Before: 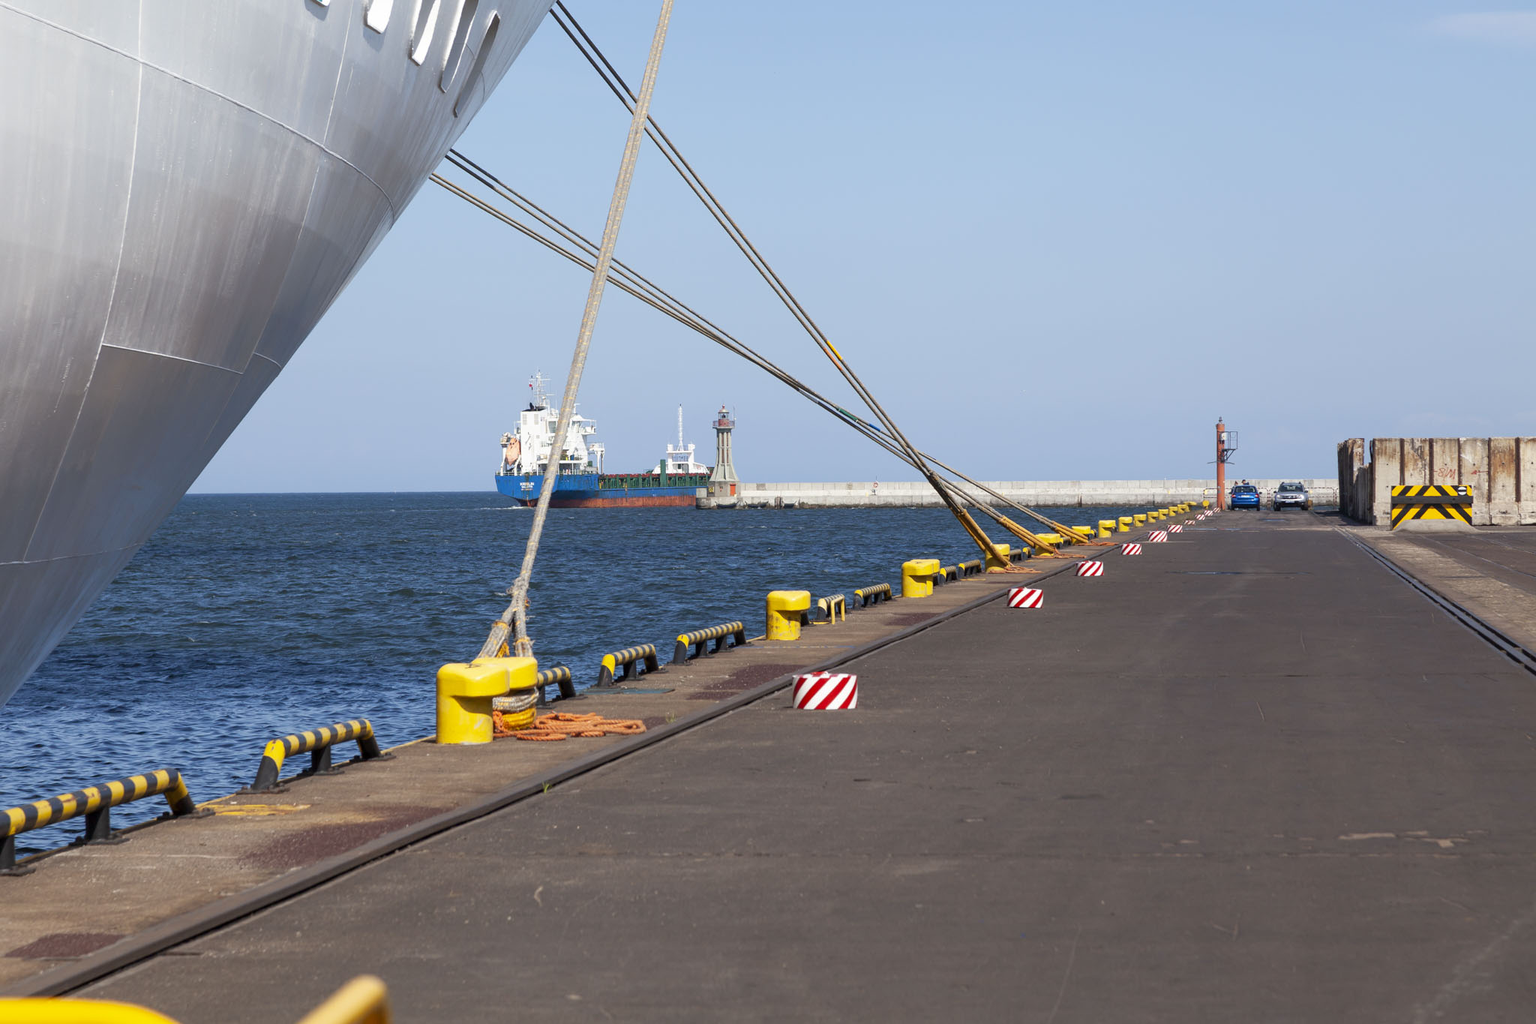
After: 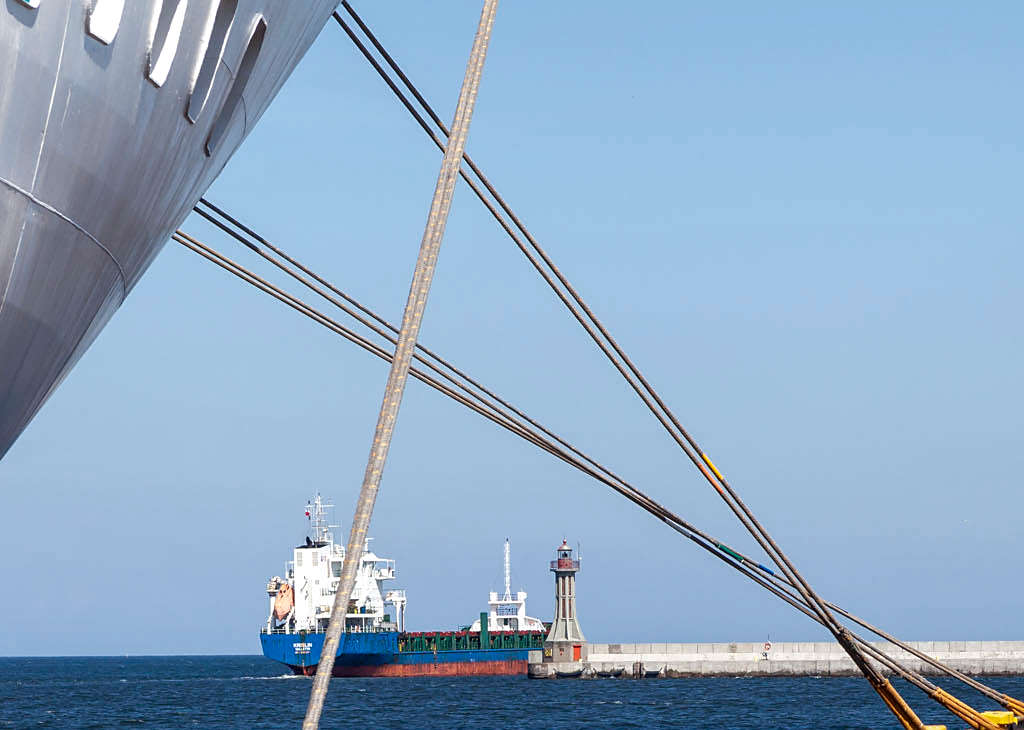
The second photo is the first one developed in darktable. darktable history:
local contrast: on, module defaults
base curve: curves: ch0 [(0, 0) (0.303, 0.277) (1, 1)]
crop: left 19.556%, right 30.401%, bottom 46.458%
sharpen: radius 1.864, amount 0.398, threshold 1.271
color balance: gamma [0.9, 0.988, 0.975, 1.025], gain [1.05, 1, 1, 1]
